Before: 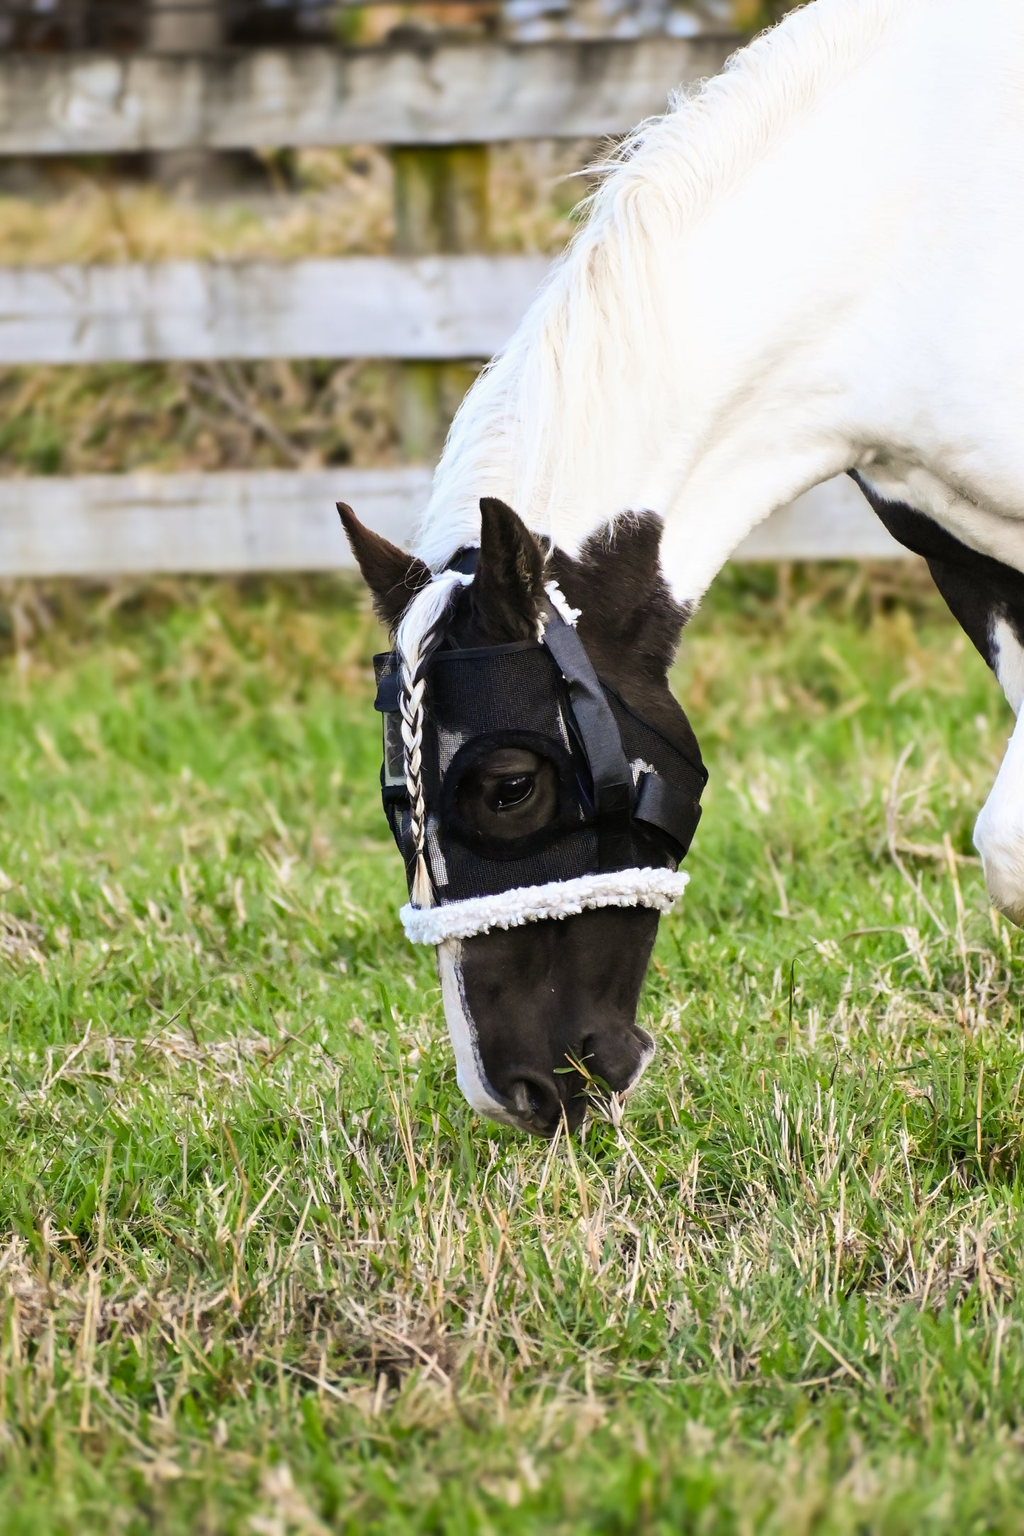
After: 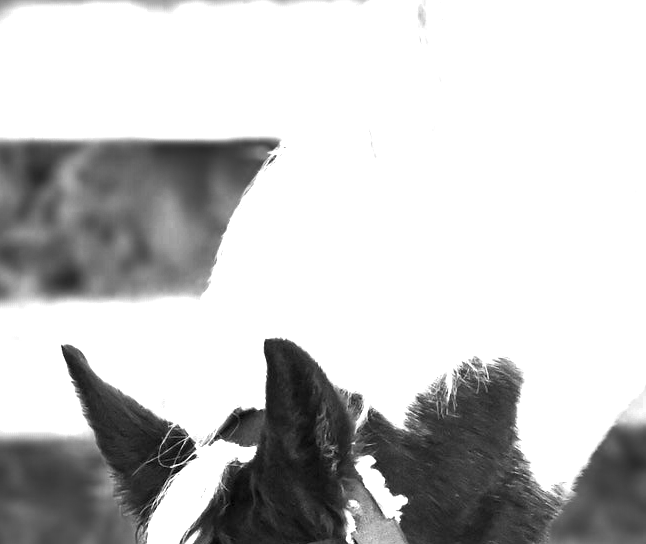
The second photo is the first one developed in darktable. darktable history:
exposure: black level correction 0.001, exposure 1.129 EV, compensate exposure bias true, compensate highlight preservation false
crop: left 28.64%, top 16.832%, right 26.637%, bottom 58.055%
color zones: curves: ch0 [(0.287, 0.048) (0.493, 0.484) (0.737, 0.816)]; ch1 [(0, 0) (0.143, 0) (0.286, 0) (0.429, 0) (0.571, 0) (0.714, 0) (0.857, 0)]
